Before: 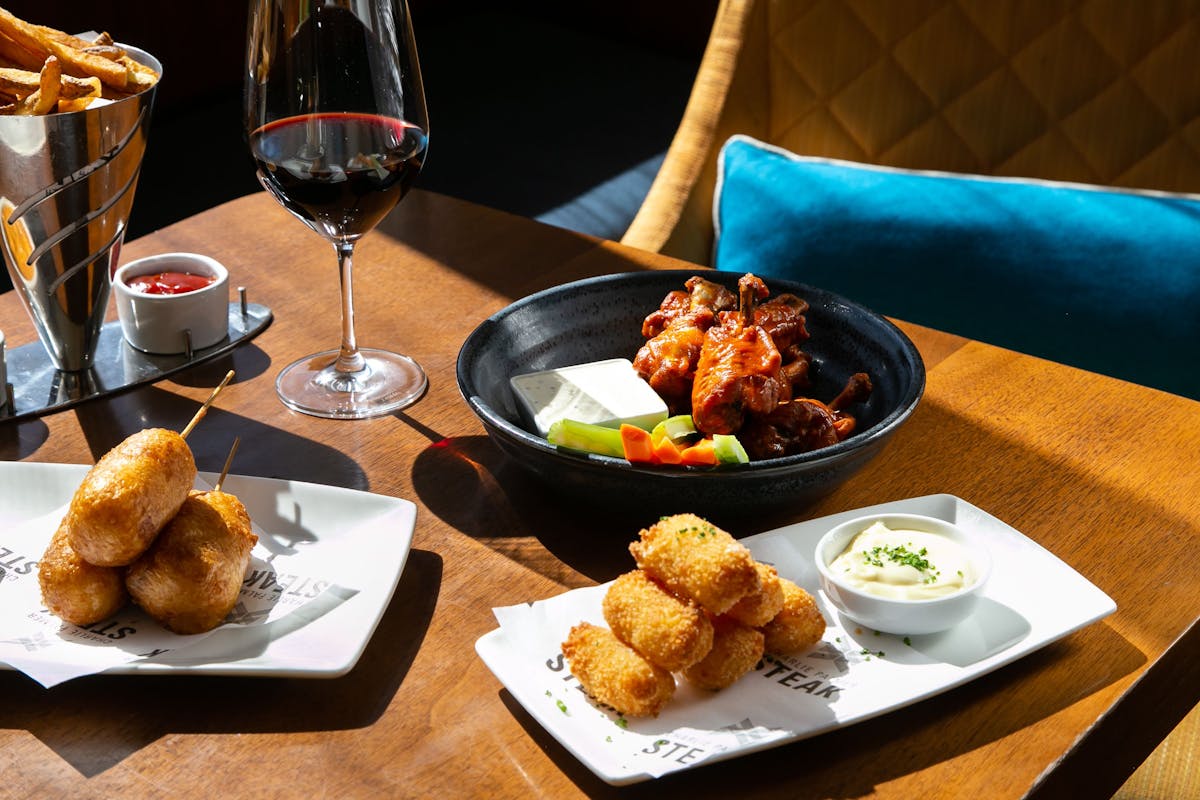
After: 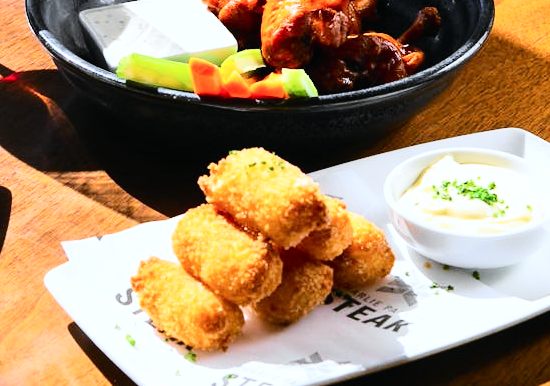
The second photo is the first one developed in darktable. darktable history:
white balance: red 0.967, blue 1.119, emerald 0.756
base curve: curves: ch0 [(0, 0) (0.028, 0.03) (0.121, 0.232) (0.46, 0.748) (0.859, 0.968) (1, 1)]
crop: left 35.976%, top 45.819%, right 18.162%, bottom 5.807%
tone curve: curves: ch0 [(0, 0.009) (0.037, 0.035) (0.131, 0.126) (0.275, 0.28) (0.476, 0.514) (0.617, 0.667) (0.704, 0.759) (0.813, 0.863) (0.911, 0.931) (0.997, 1)]; ch1 [(0, 0) (0.318, 0.271) (0.444, 0.438) (0.493, 0.496) (0.508, 0.5) (0.534, 0.535) (0.57, 0.582) (0.65, 0.664) (0.746, 0.764) (1, 1)]; ch2 [(0, 0) (0.246, 0.24) (0.36, 0.381) (0.415, 0.434) (0.476, 0.492) (0.502, 0.499) (0.522, 0.518) (0.533, 0.534) (0.586, 0.598) (0.634, 0.643) (0.706, 0.717) (0.853, 0.83) (1, 0.951)], color space Lab, independent channels, preserve colors none
